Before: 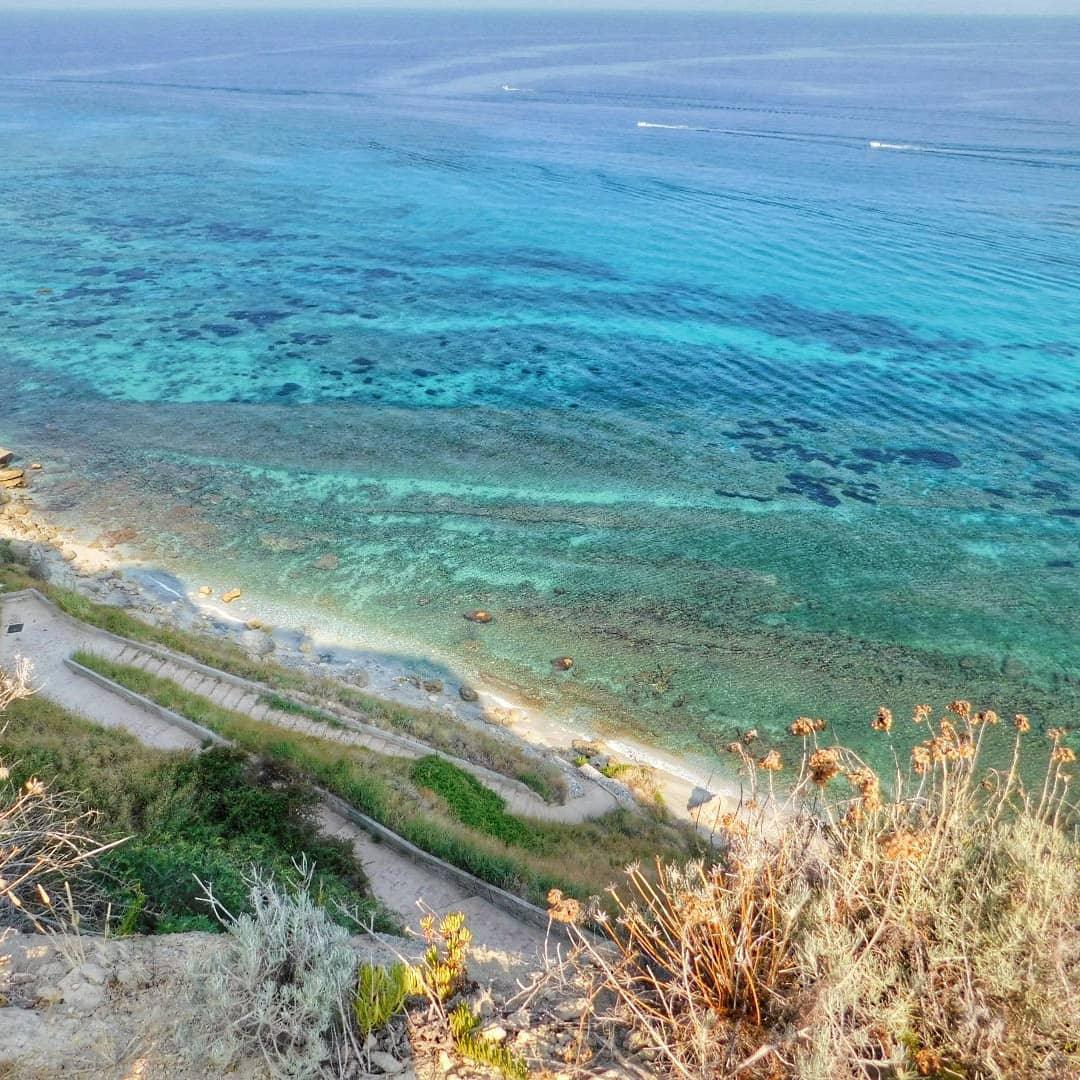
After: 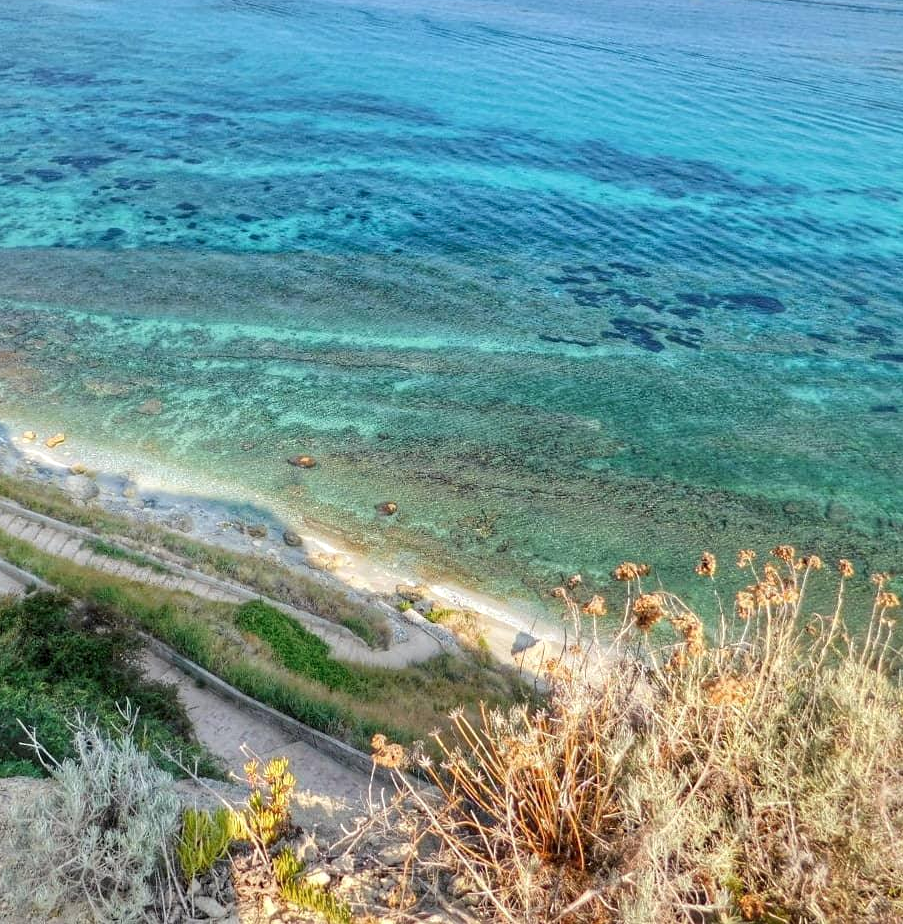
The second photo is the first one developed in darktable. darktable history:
crop: left 16.304%, top 14.369%
local contrast: highlights 107%, shadows 97%, detail 119%, midtone range 0.2
